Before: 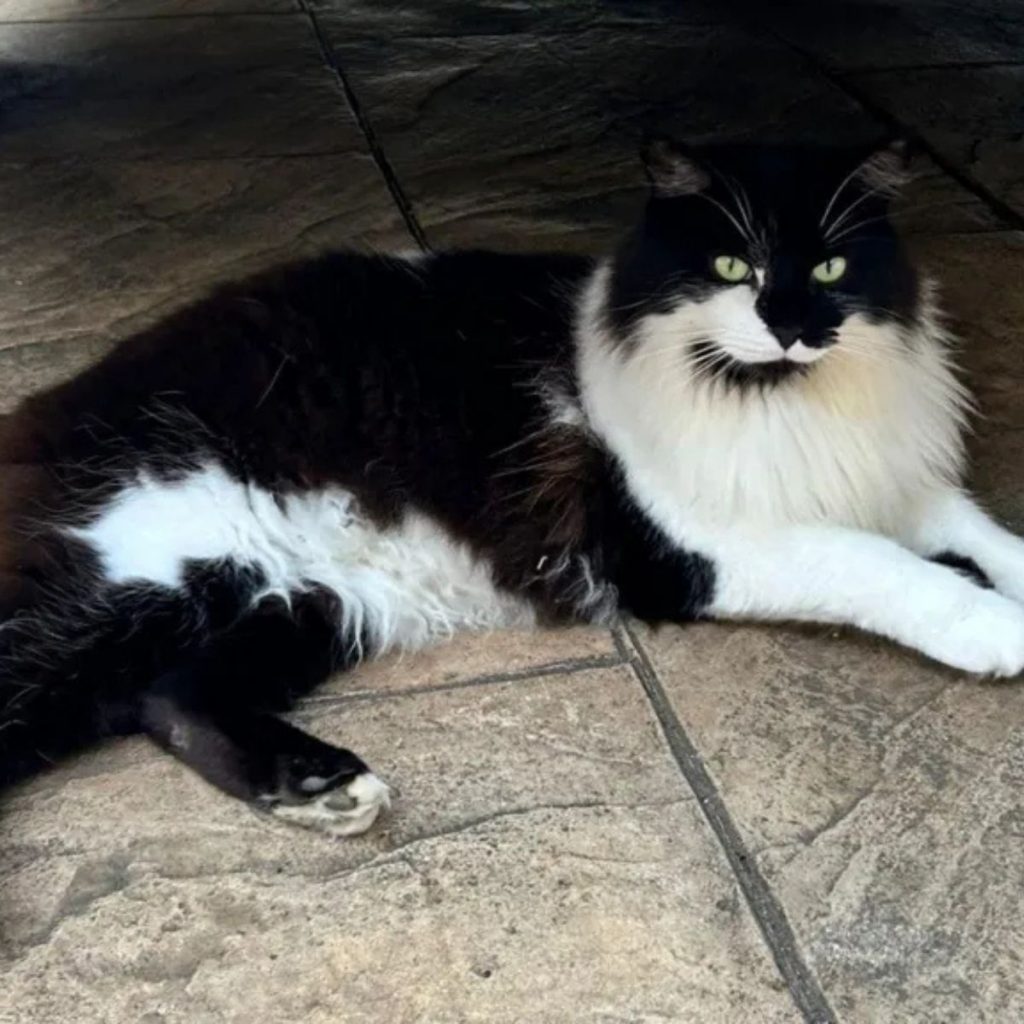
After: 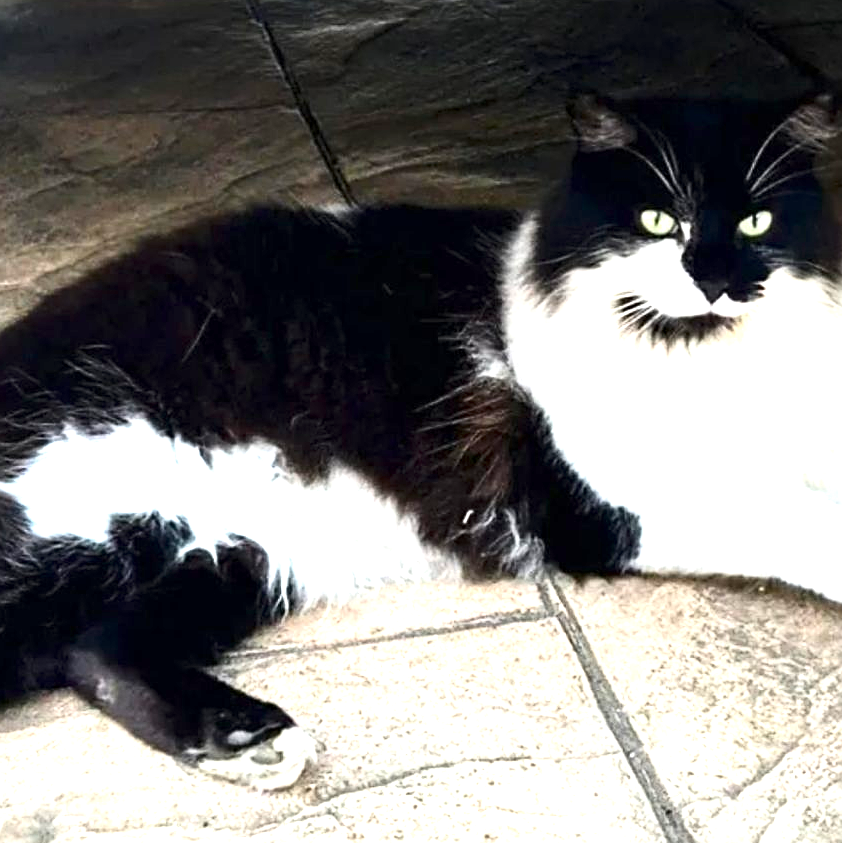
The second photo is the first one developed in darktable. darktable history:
crop and rotate: left 7.228%, top 4.541%, right 10.543%, bottom 13.135%
color zones: curves: ch0 [(0.018, 0.548) (0.197, 0.654) (0.425, 0.447) (0.605, 0.658) (0.732, 0.579)]; ch1 [(0.105, 0.531) (0.224, 0.531) (0.386, 0.39) (0.618, 0.456) (0.732, 0.456) (0.956, 0.421)]; ch2 [(0.039, 0.583) (0.215, 0.465) (0.399, 0.544) (0.465, 0.548) (0.614, 0.447) (0.724, 0.43) (0.882, 0.623) (0.956, 0.632)]
sharpen: on, module defaults
shadows and highlights: shadows -30.58, highlights 29.55, shadows color adjustment 97.67%
exposure: exposure 1.51 EV, compensate highlight preservation false
